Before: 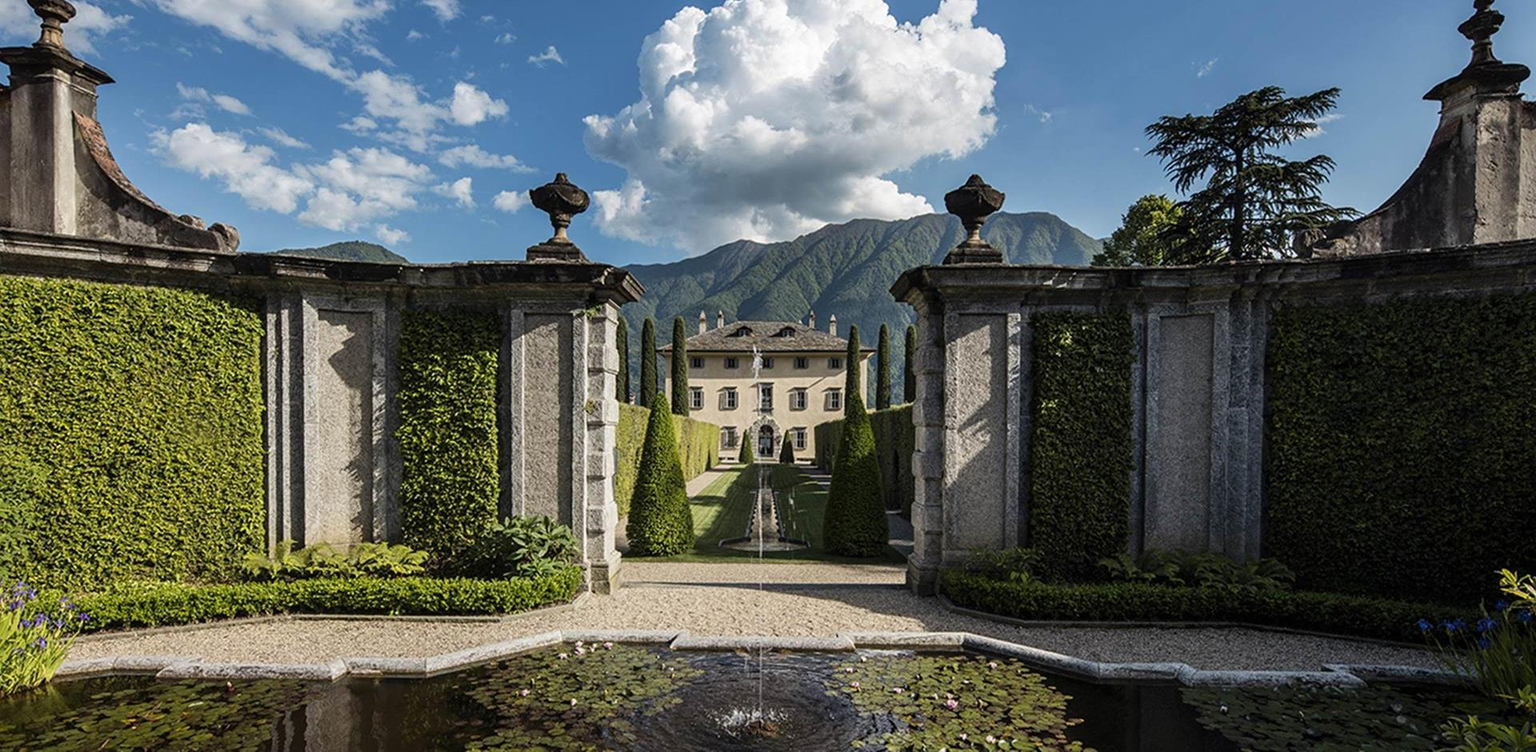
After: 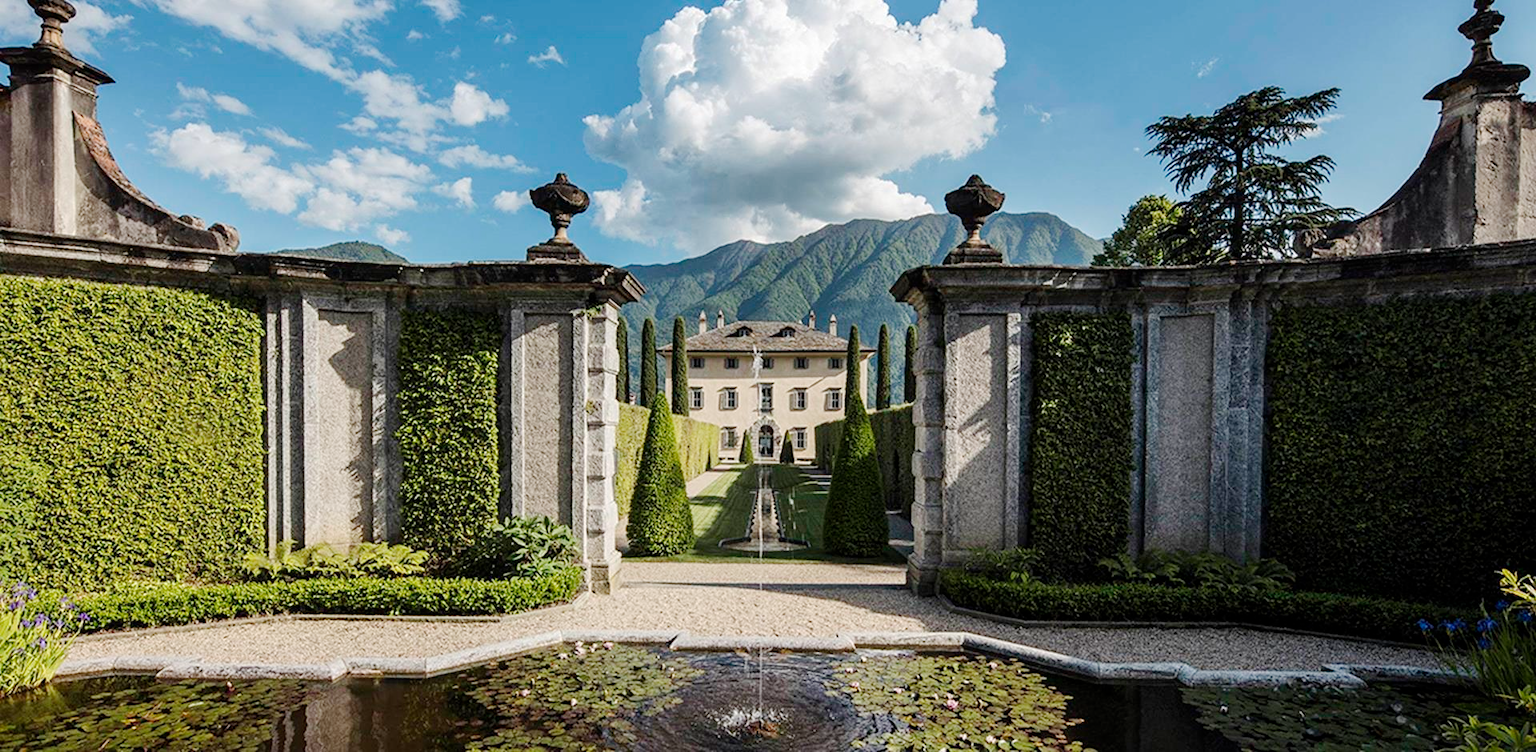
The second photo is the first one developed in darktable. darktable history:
rotate and perspective: automatic cropping original format, crop left 0, crop top 0
base curve: curves: ch0 [(0, 0) (0.158, 0.273) (0.879, 0.895) (1, 1)], preserve colors none
